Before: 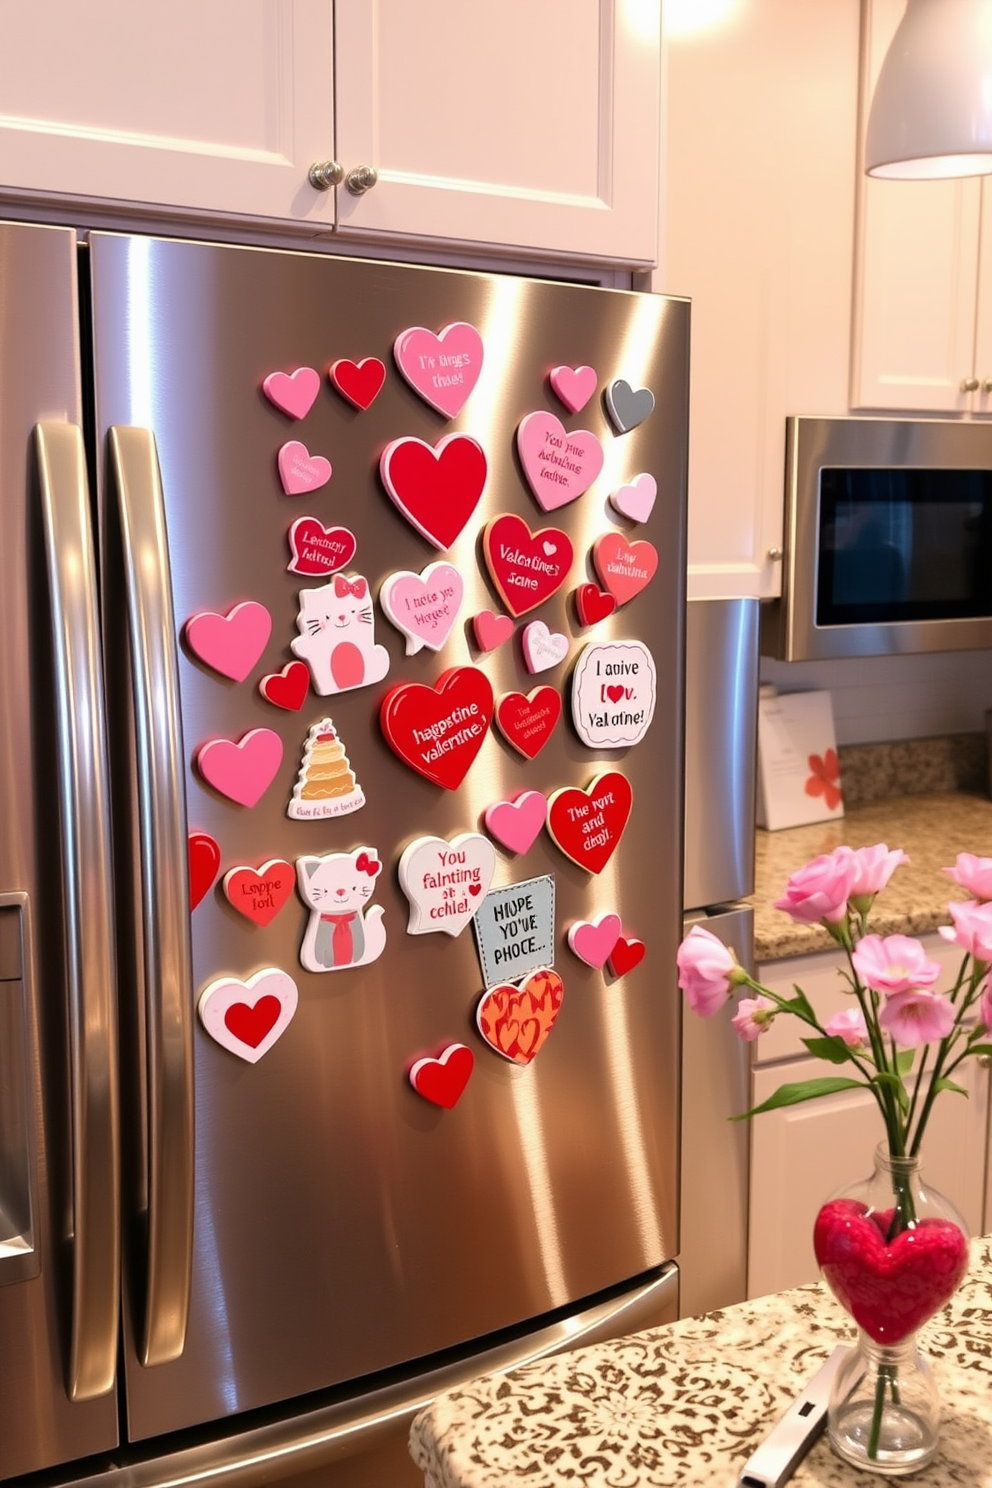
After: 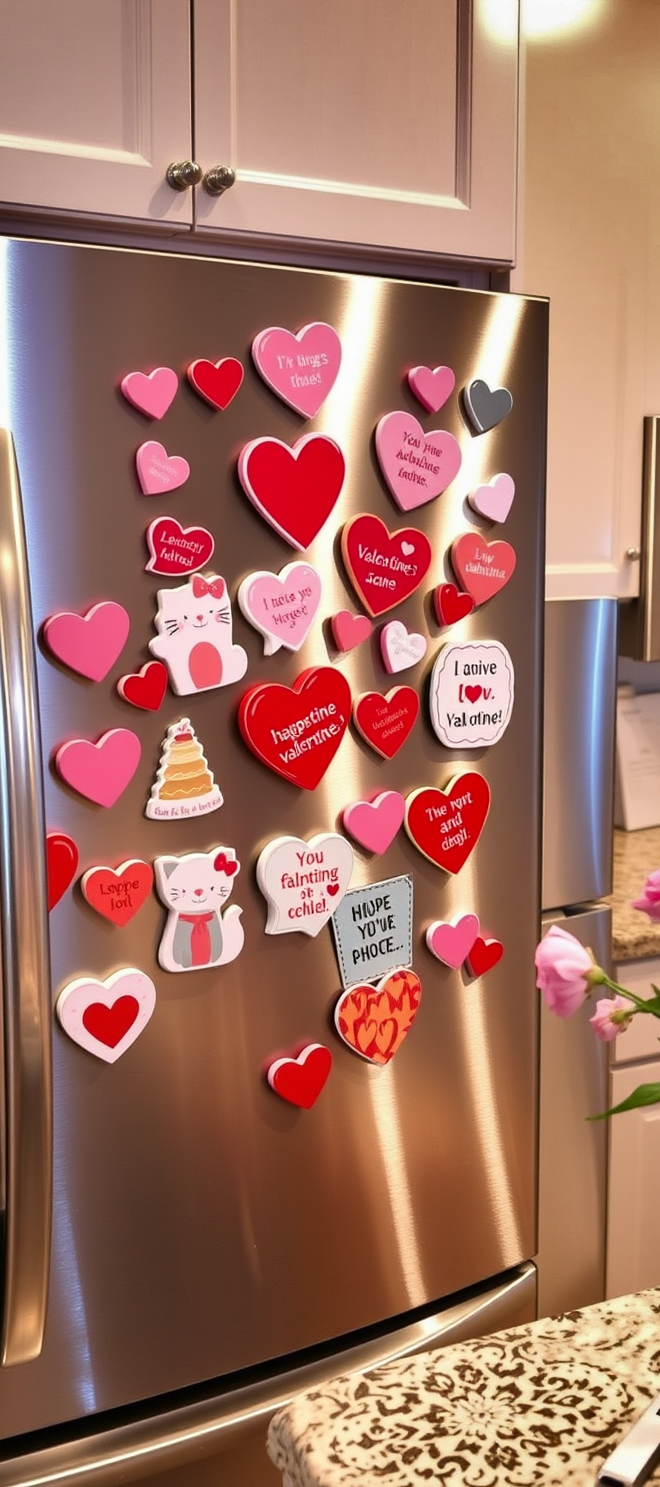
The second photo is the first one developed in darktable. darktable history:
shadows and highlights: shadows 20.78, highlights -81.15, soften with gaussian
crop and rotate: left 14.337%, right 19.113%
